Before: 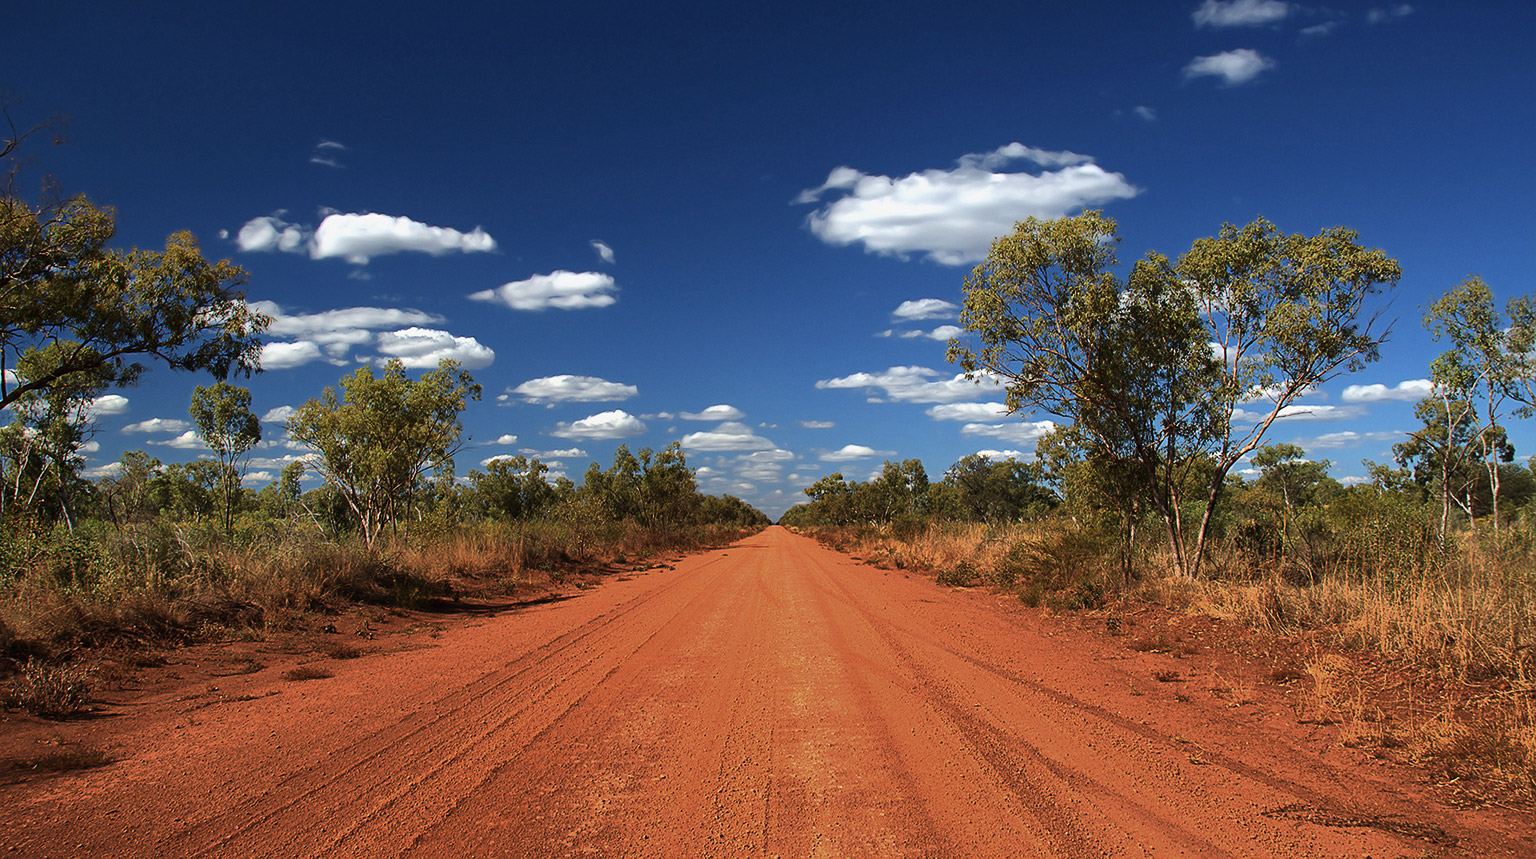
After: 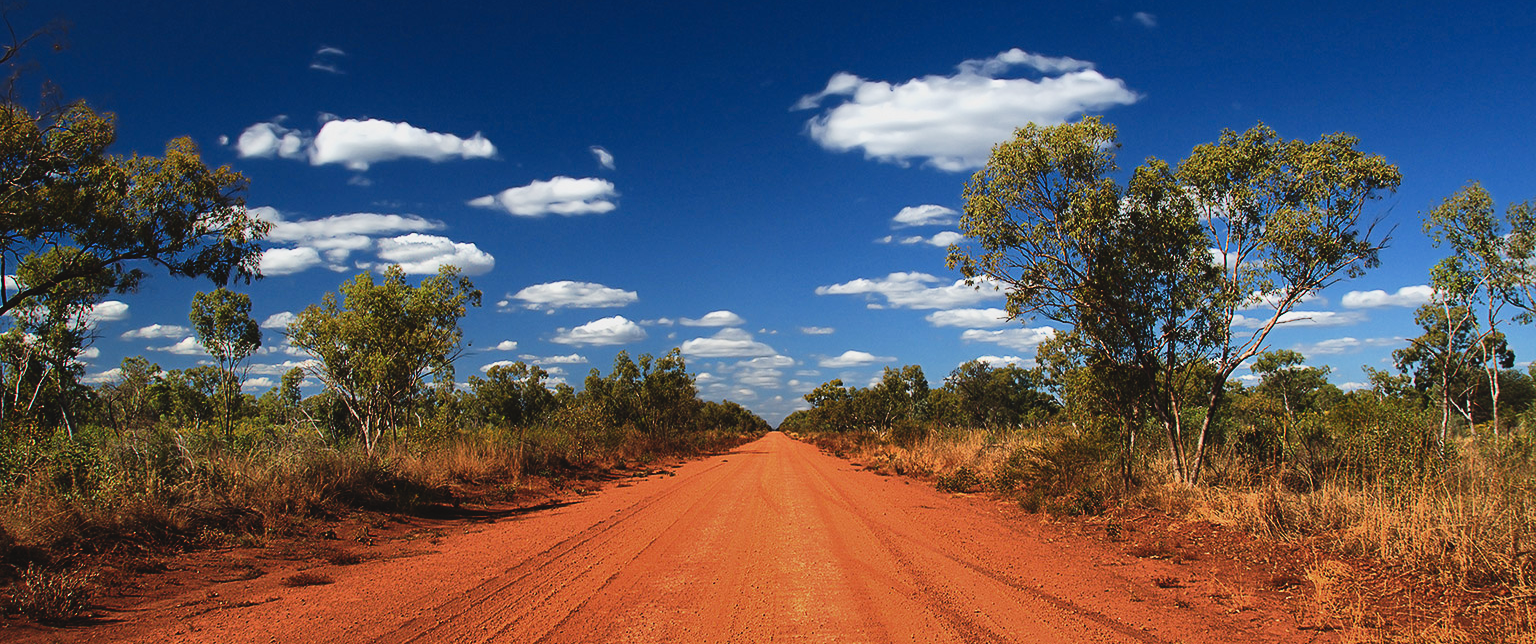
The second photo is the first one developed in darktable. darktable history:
crop: top 11.056%, bottom 13.903%
tone curve: curves: ch0 [(0, 0.047) (0.15, 0.127) (0.46, 0.466) (0.751, 0.788) (1, 0.961)]; ch1 [(0, 0) (0.43, 0.408) (0.476, 0.469) (0.505, 0.501) (0.553, 0.557) (0.592, 0.58) (0.631, 0.625) (1, 1)]; ch2 [(0, 0) (0.505, 0.495) (0.55, 0.557) (0.583, 0.573) (1, 1)], preserve colors none
